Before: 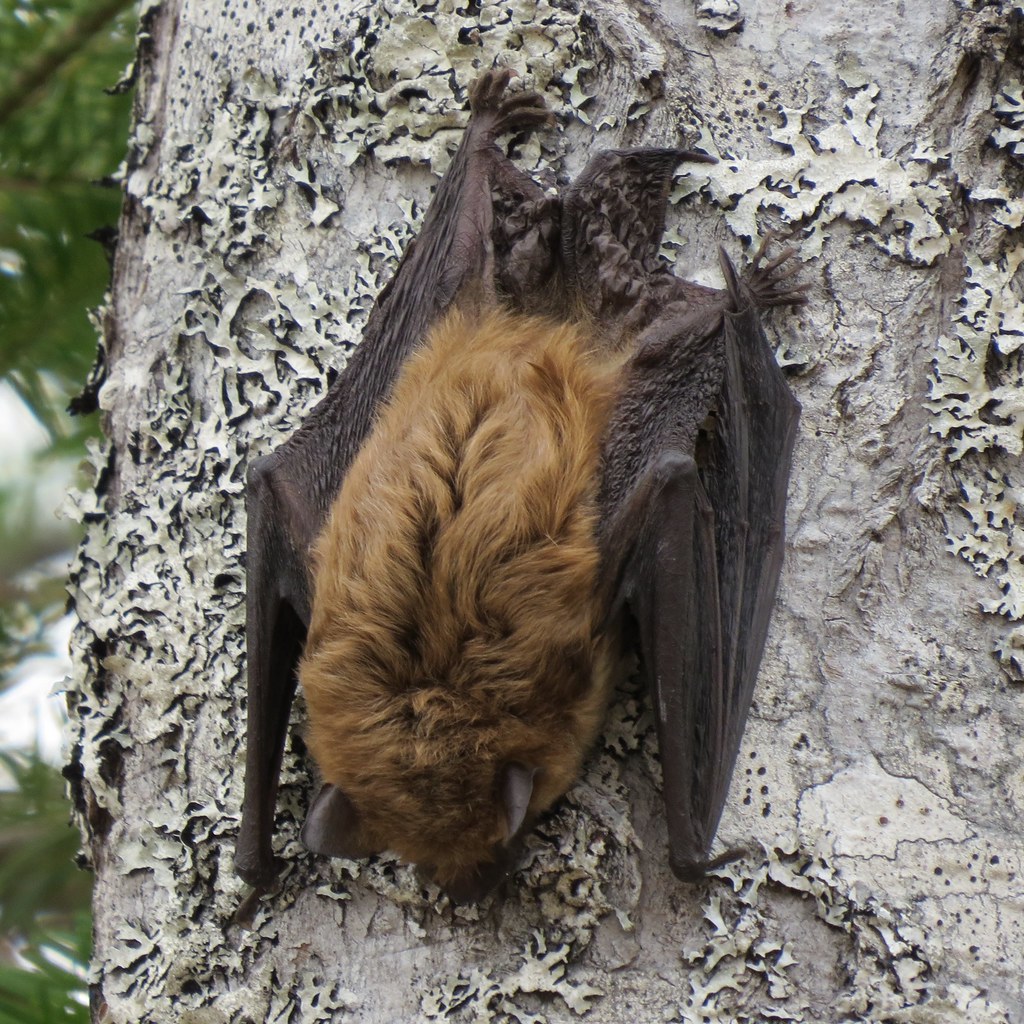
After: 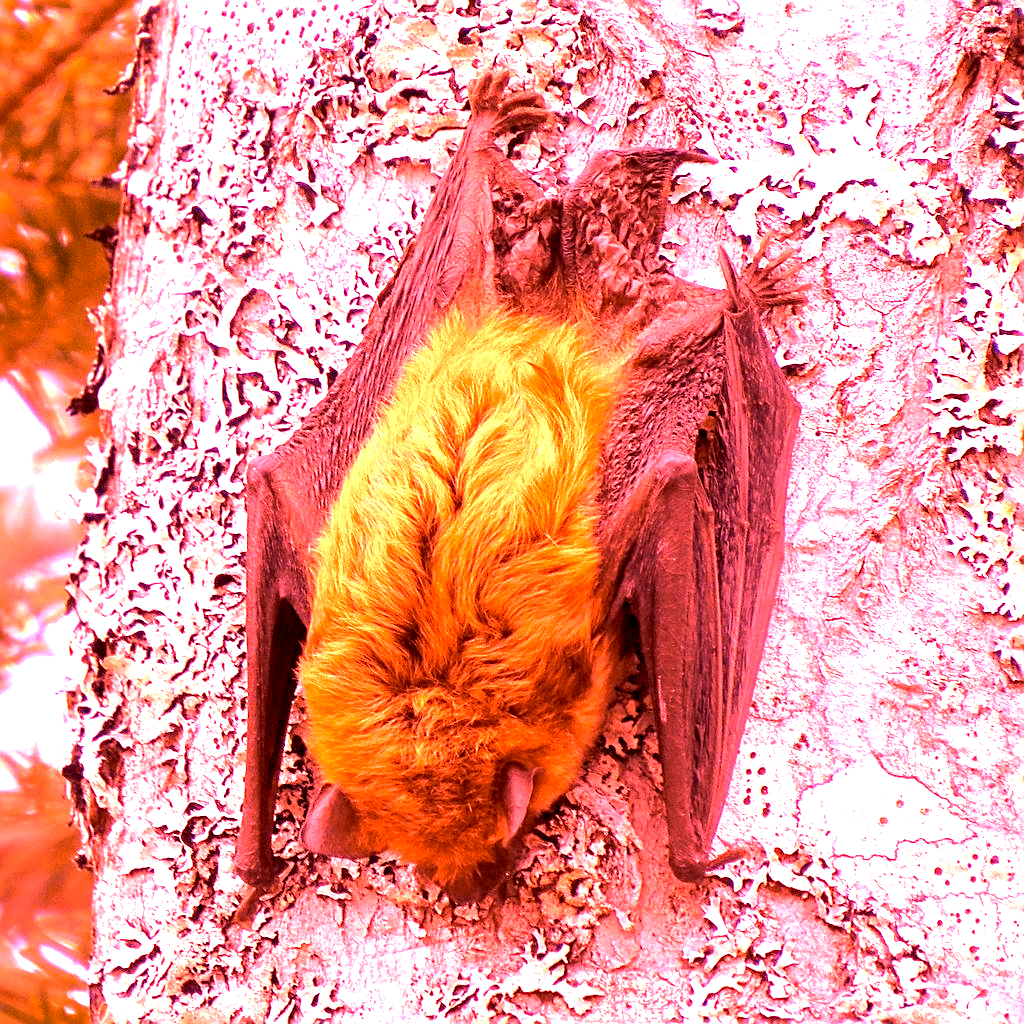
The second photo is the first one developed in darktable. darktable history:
sharpen: on, module defaults
color contrast: green-magenta contrast 0.85, blue-yellow contrast 1.25, unbound 0
white balance: red 4.26, blue 1.802
exposure: black level correction 0.011, compensate highlight preservation false
